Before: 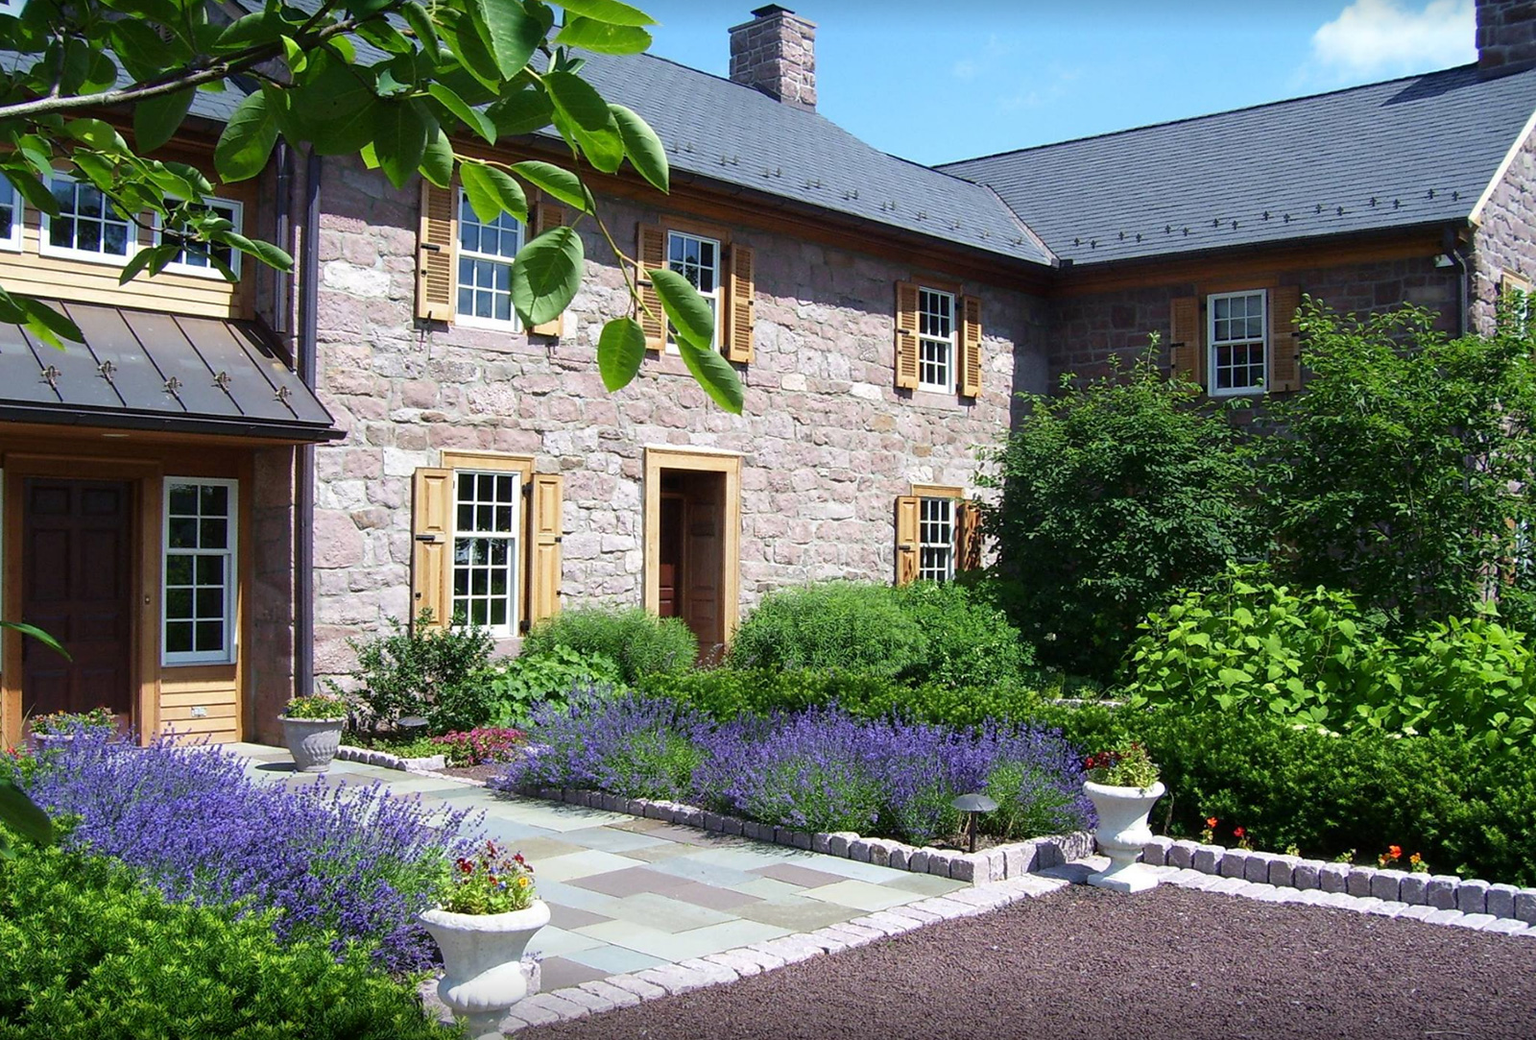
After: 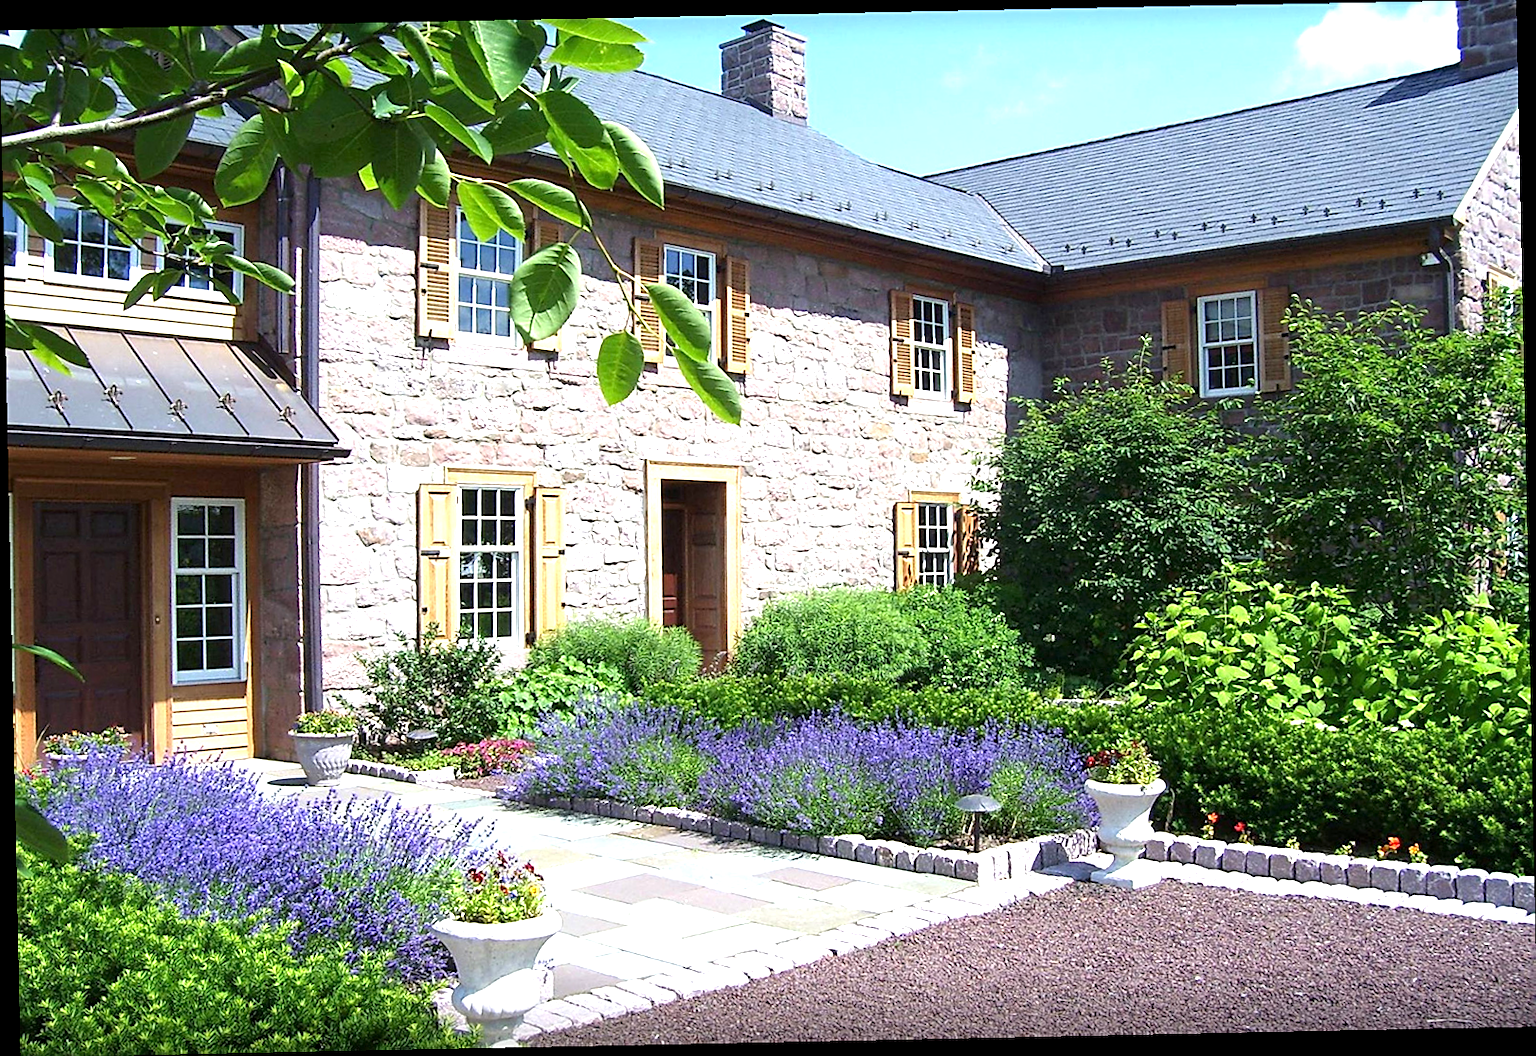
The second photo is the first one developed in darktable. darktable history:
exposure: exposure 0.935 EV, compensate highlight preservation false
sharpen: on, module defaults
rotate and perspective: rotation -1.17°, automatic cropping off
